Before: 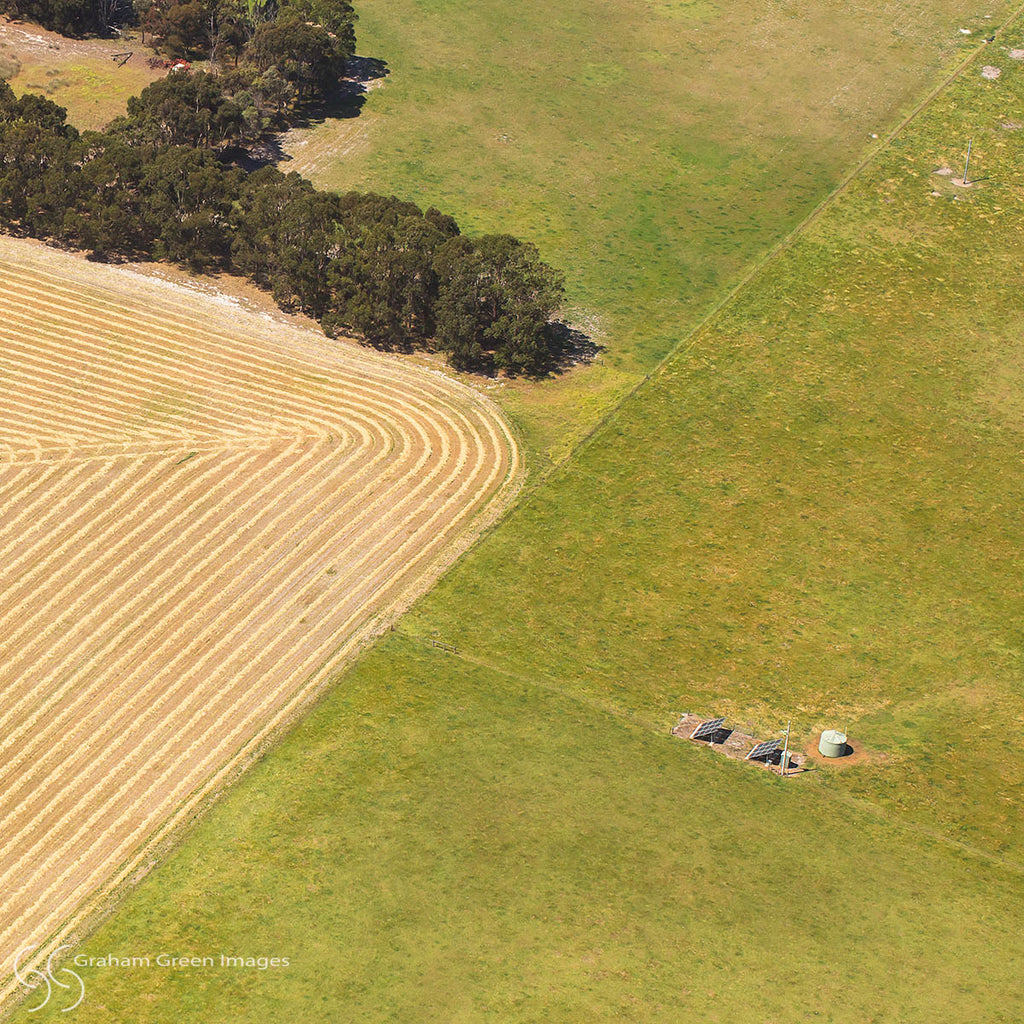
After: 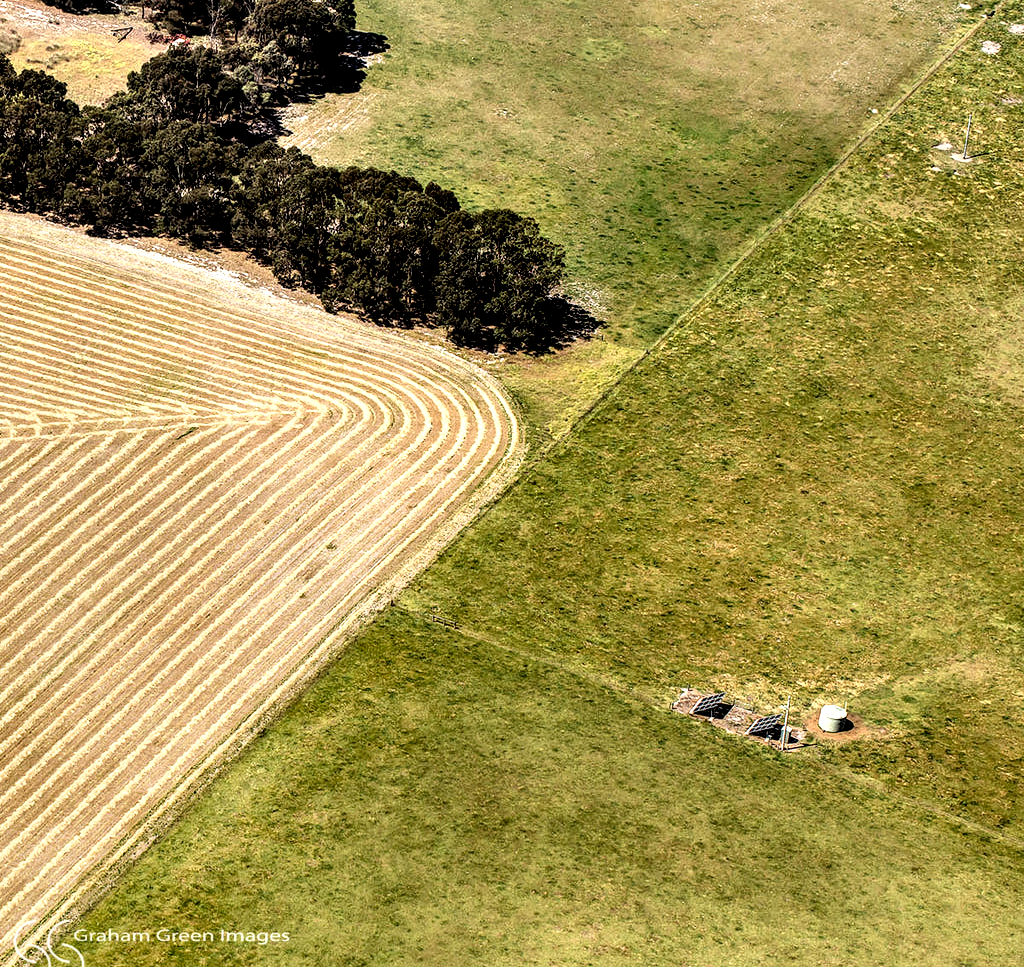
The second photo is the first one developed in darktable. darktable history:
crop and rotate: top 2.447%, bottom 3.097%
filmic rgb: black relative exposure -7.65 EV, white relative exposure 4.56 EV, hardness 3.61, contrast 1.06, color science v6 (2022)
levels: black 0.065%, levels [0, 0.499, 1]
local contrast: highlights 115%, shadows 44%, detail 294%
